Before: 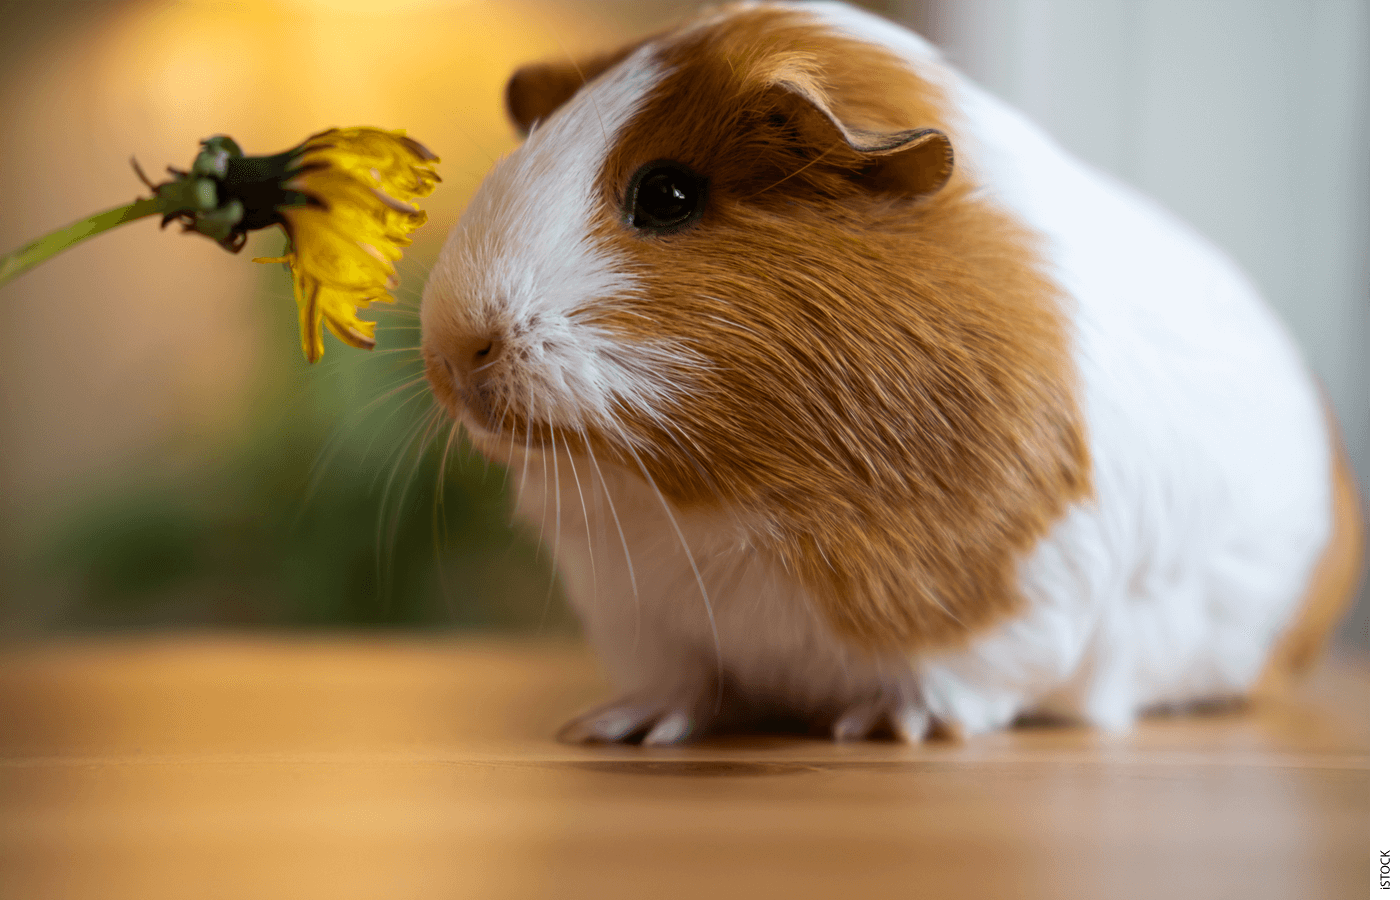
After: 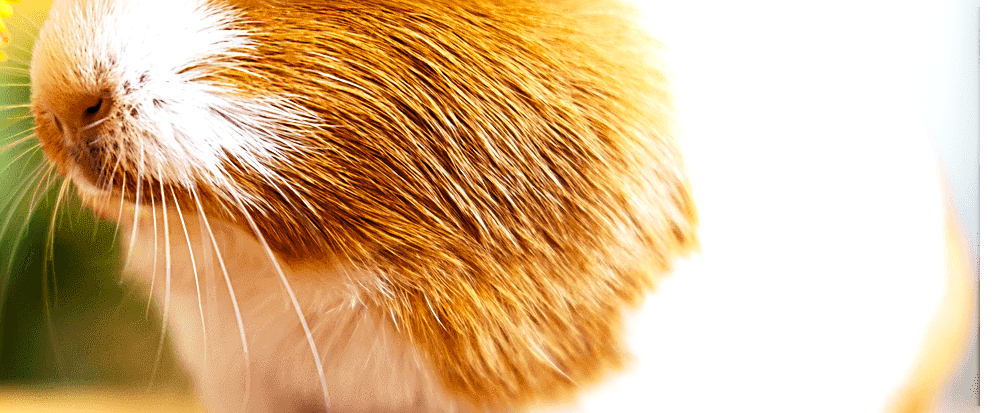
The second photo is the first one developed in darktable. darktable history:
levels: levels [0.031, 0.5, 0.969]
exposure: black level correction 0, exposure 0.2 EV, compensate exposure bias true, compensate highlight preservation false
sharpen: radius 2.543, amount 0.636
base curve: curves: ch0 [(0, 0) (0.007, 0.004) (0.027, 0.03) (0.046, 0.07) (0.207, 0.54) (0.442, 0.872) (0.673, 0.972) (1, 1)], preserve colors none
crop and rotate: left 27.938%, top 27.046%, bottom 27.046%
